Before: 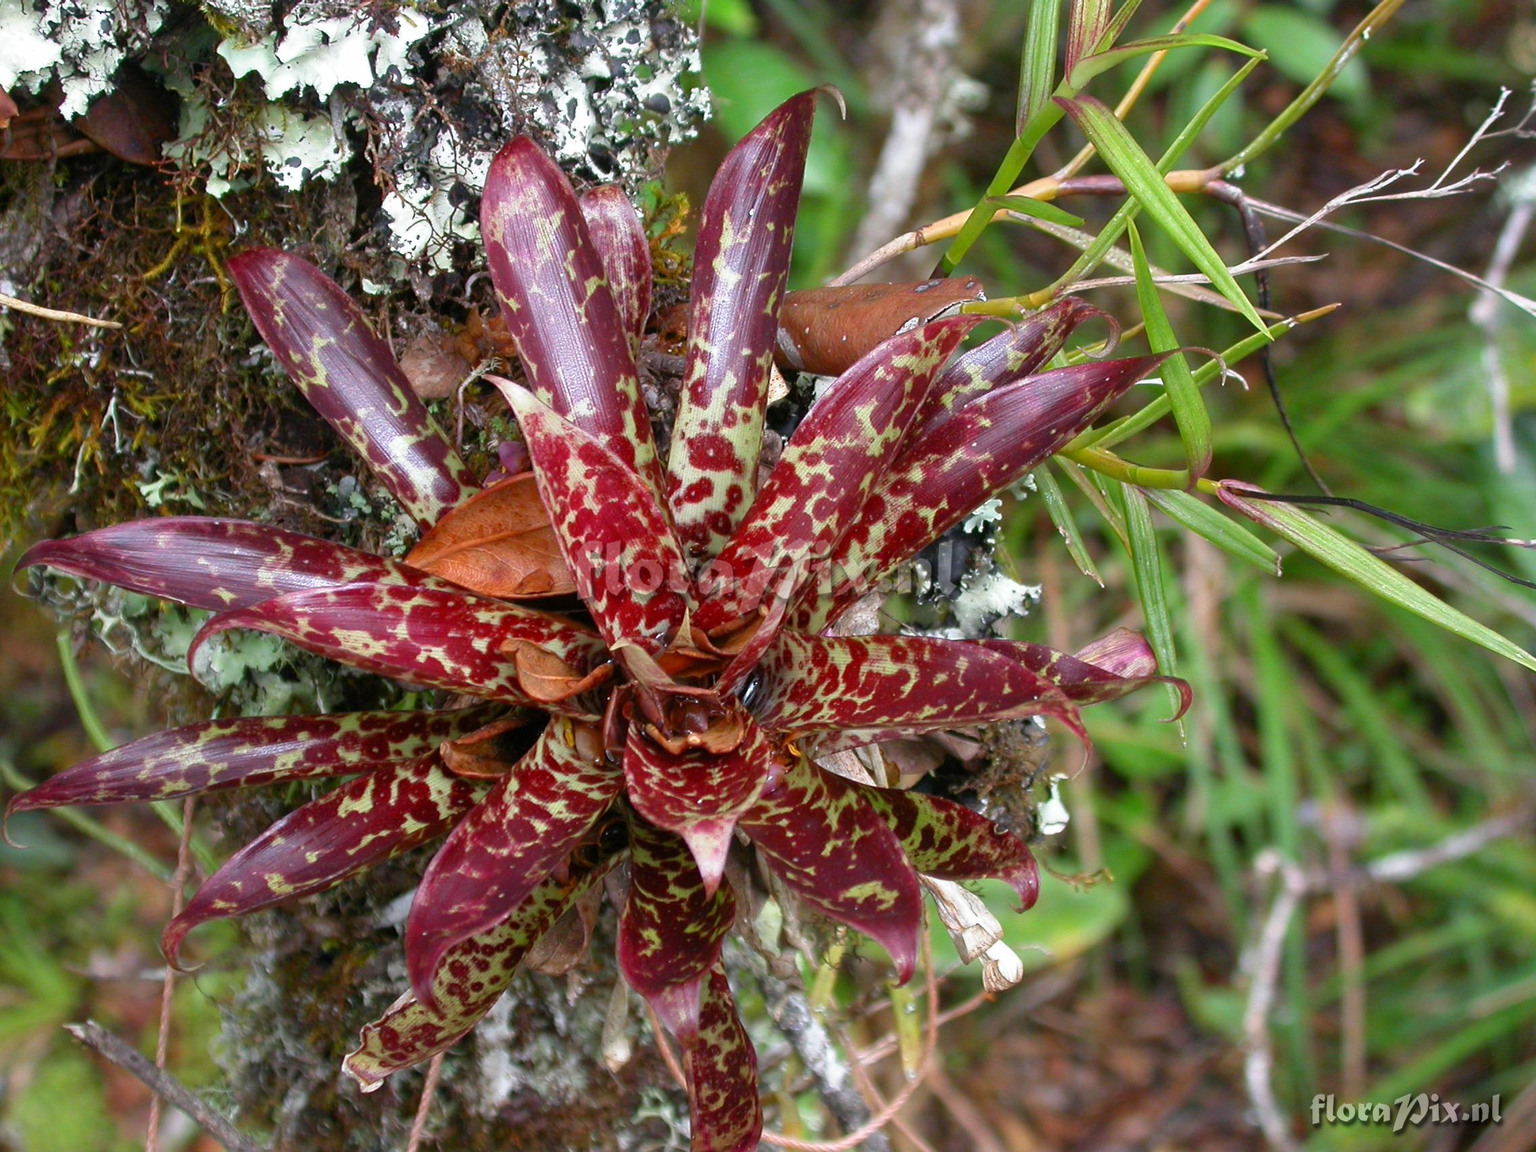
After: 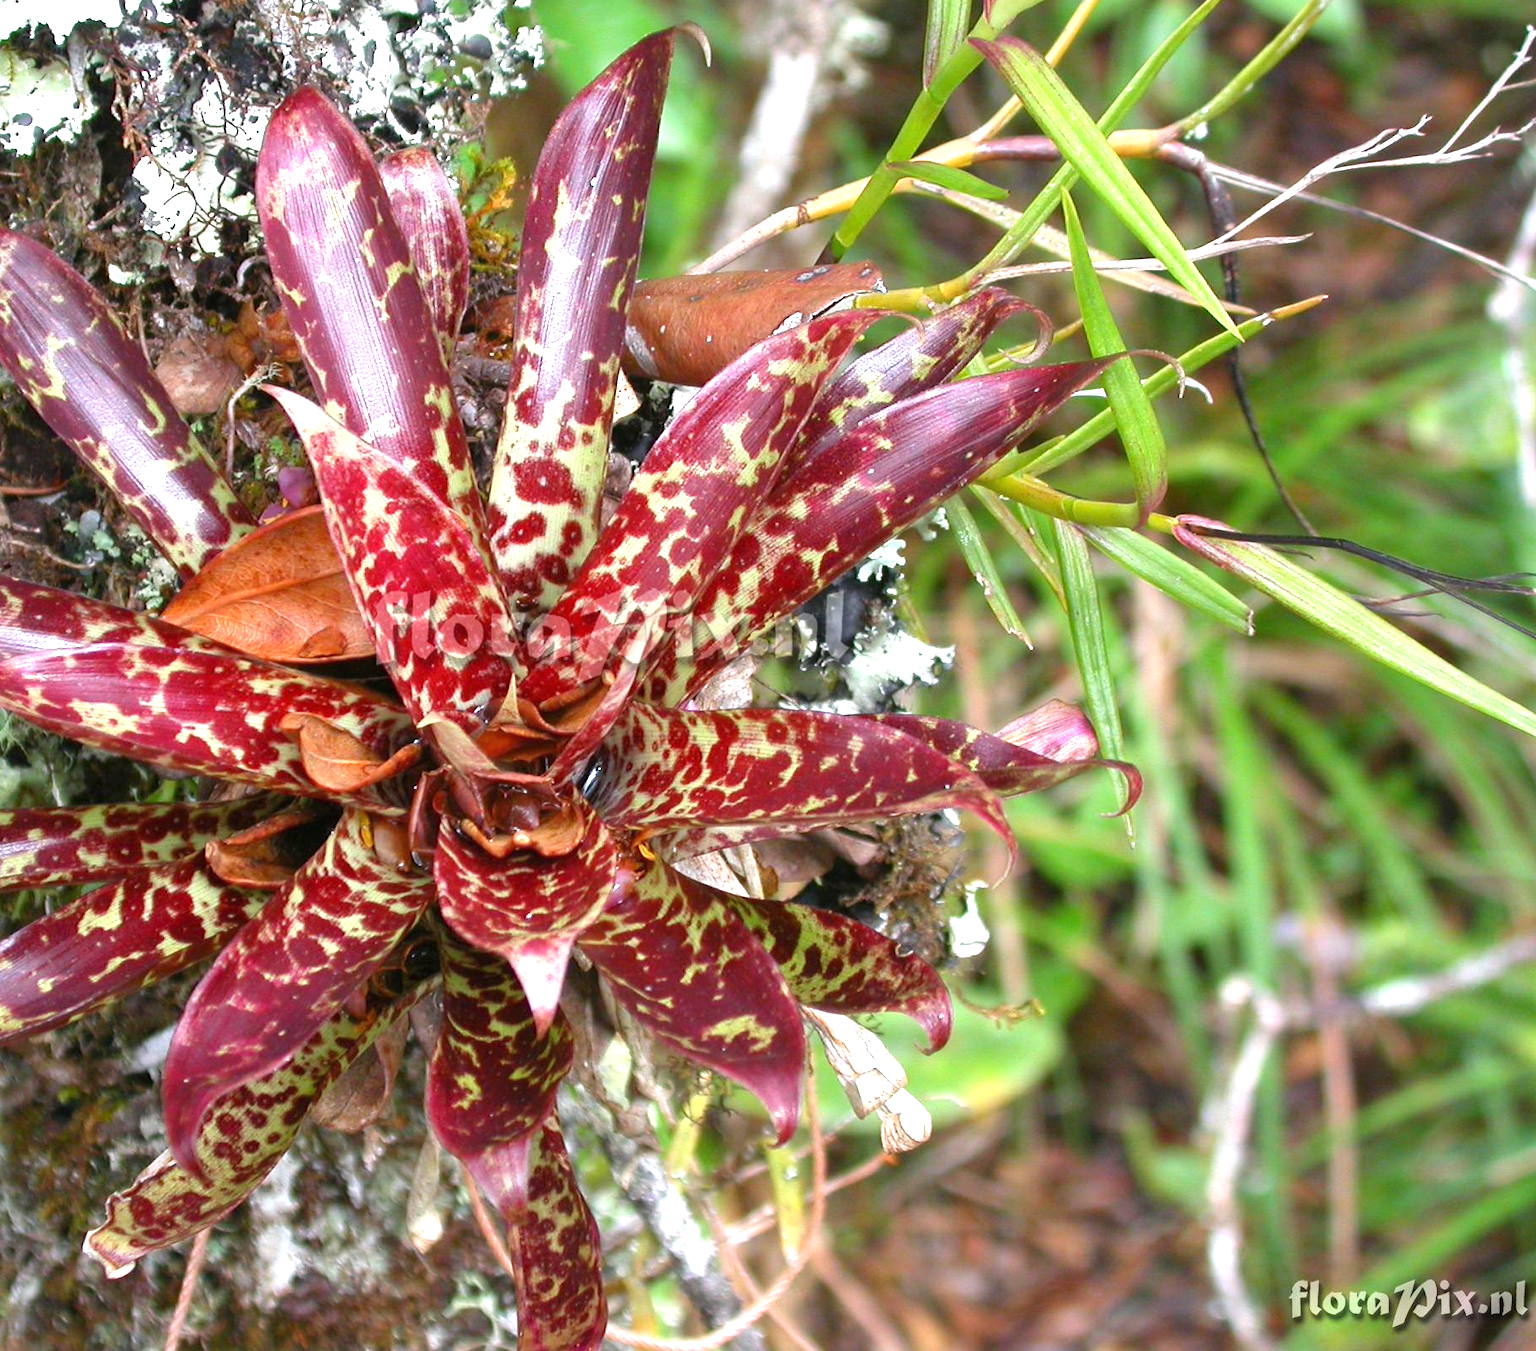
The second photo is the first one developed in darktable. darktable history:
crop and rotate: left 17.959%, top 5.771%, right 1.742%
exposure: black level correction -0.001, exposure 0.9 EV, compensate exposure bias true, compensate highlight preservation false
